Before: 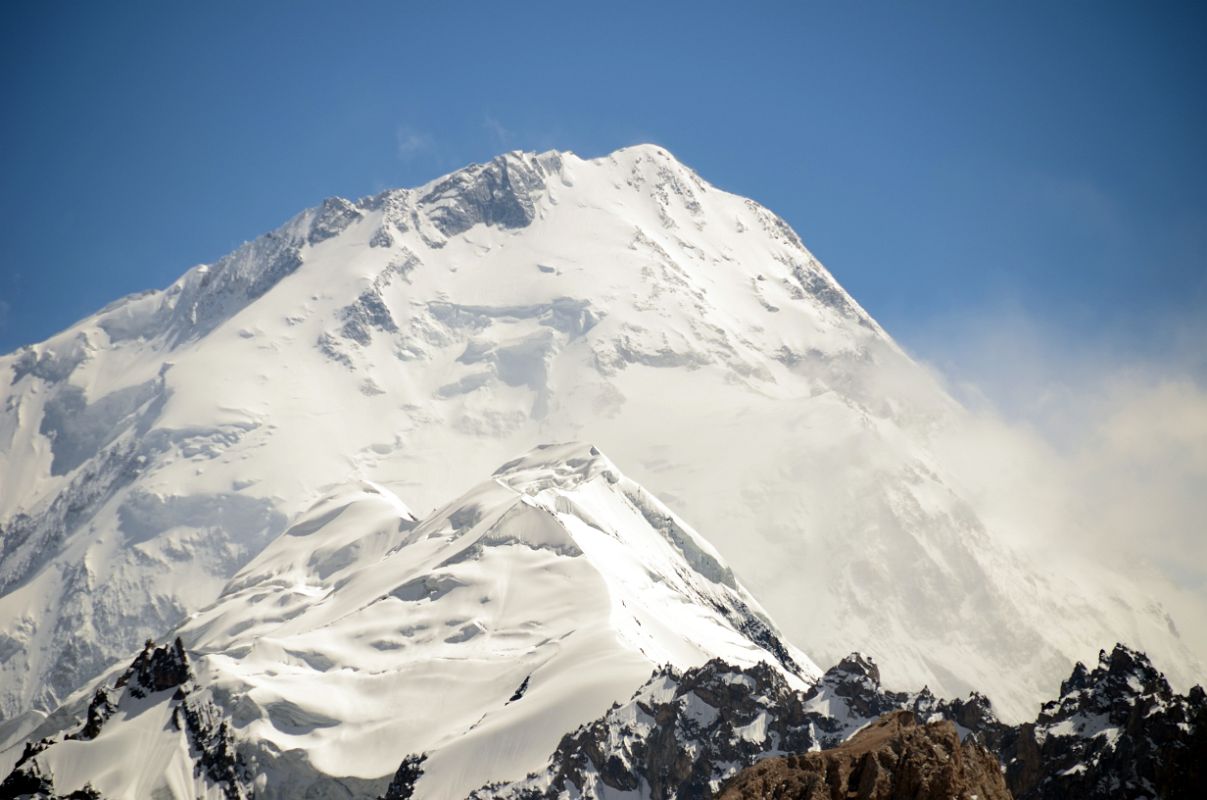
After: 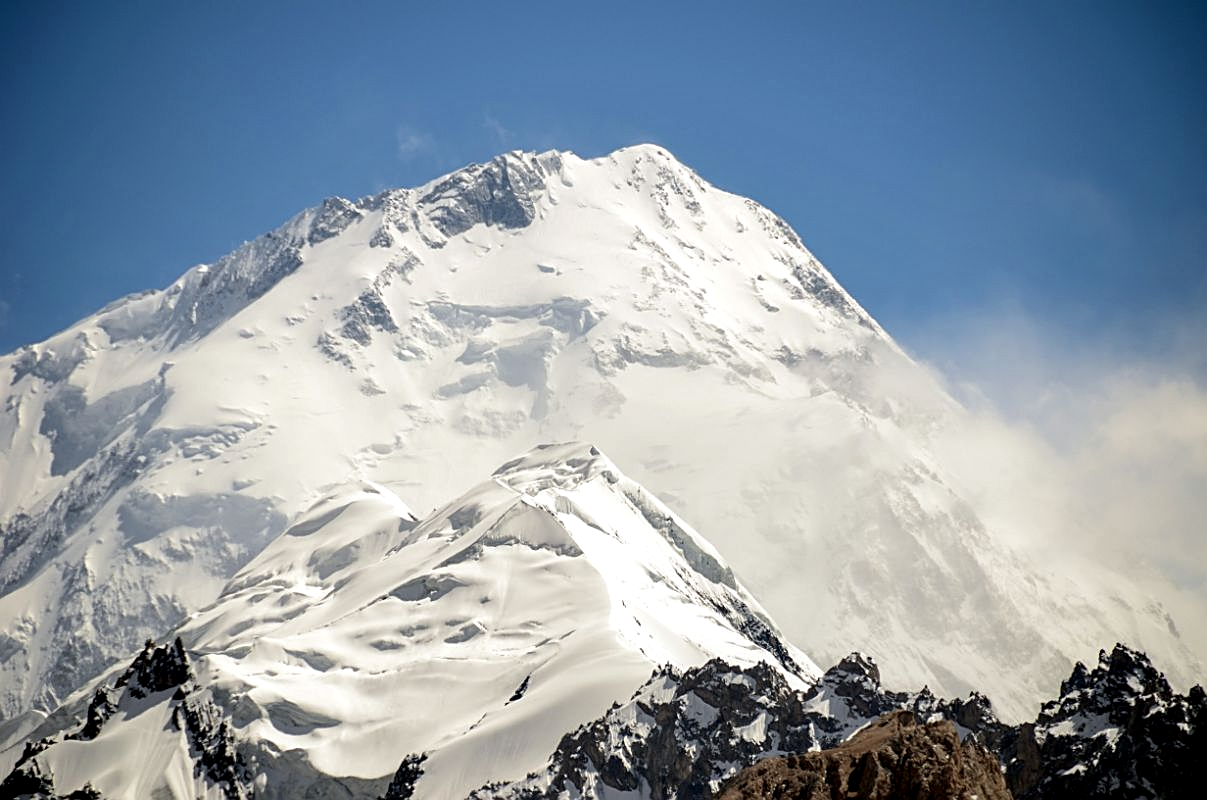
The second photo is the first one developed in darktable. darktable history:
local contrast: highlights 25%, shadows 75%, midtone range 0.75
sharpen: on, module defaults
